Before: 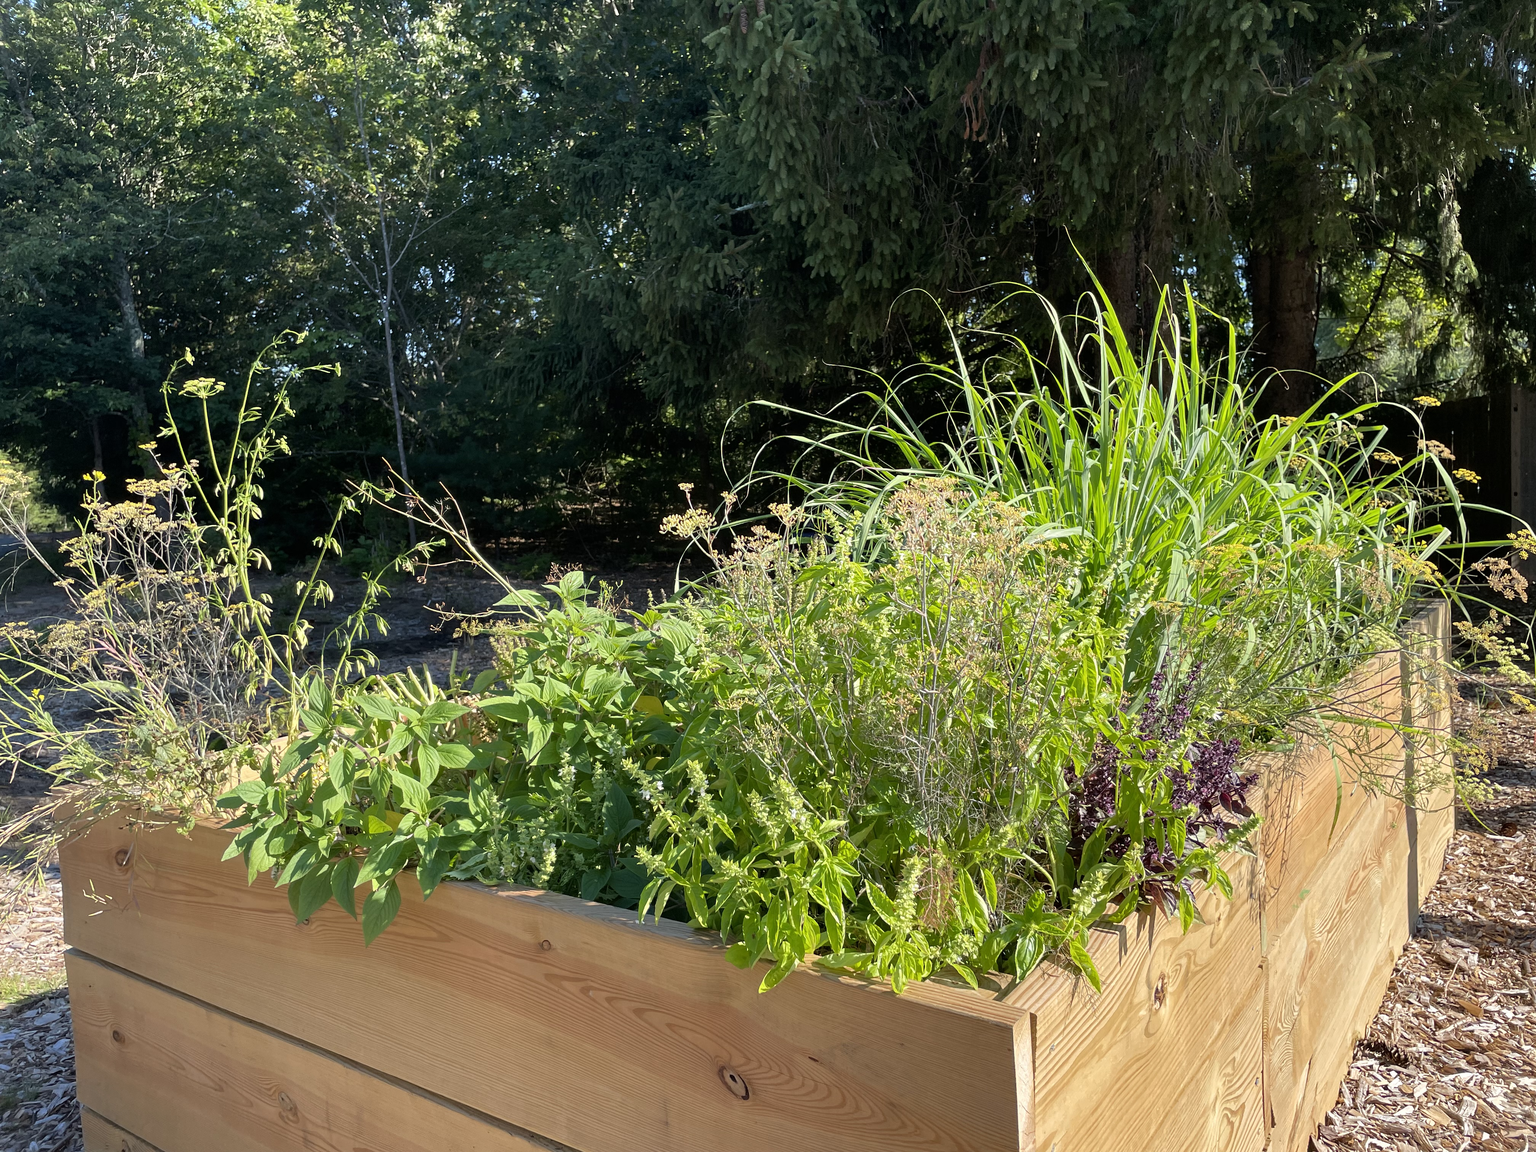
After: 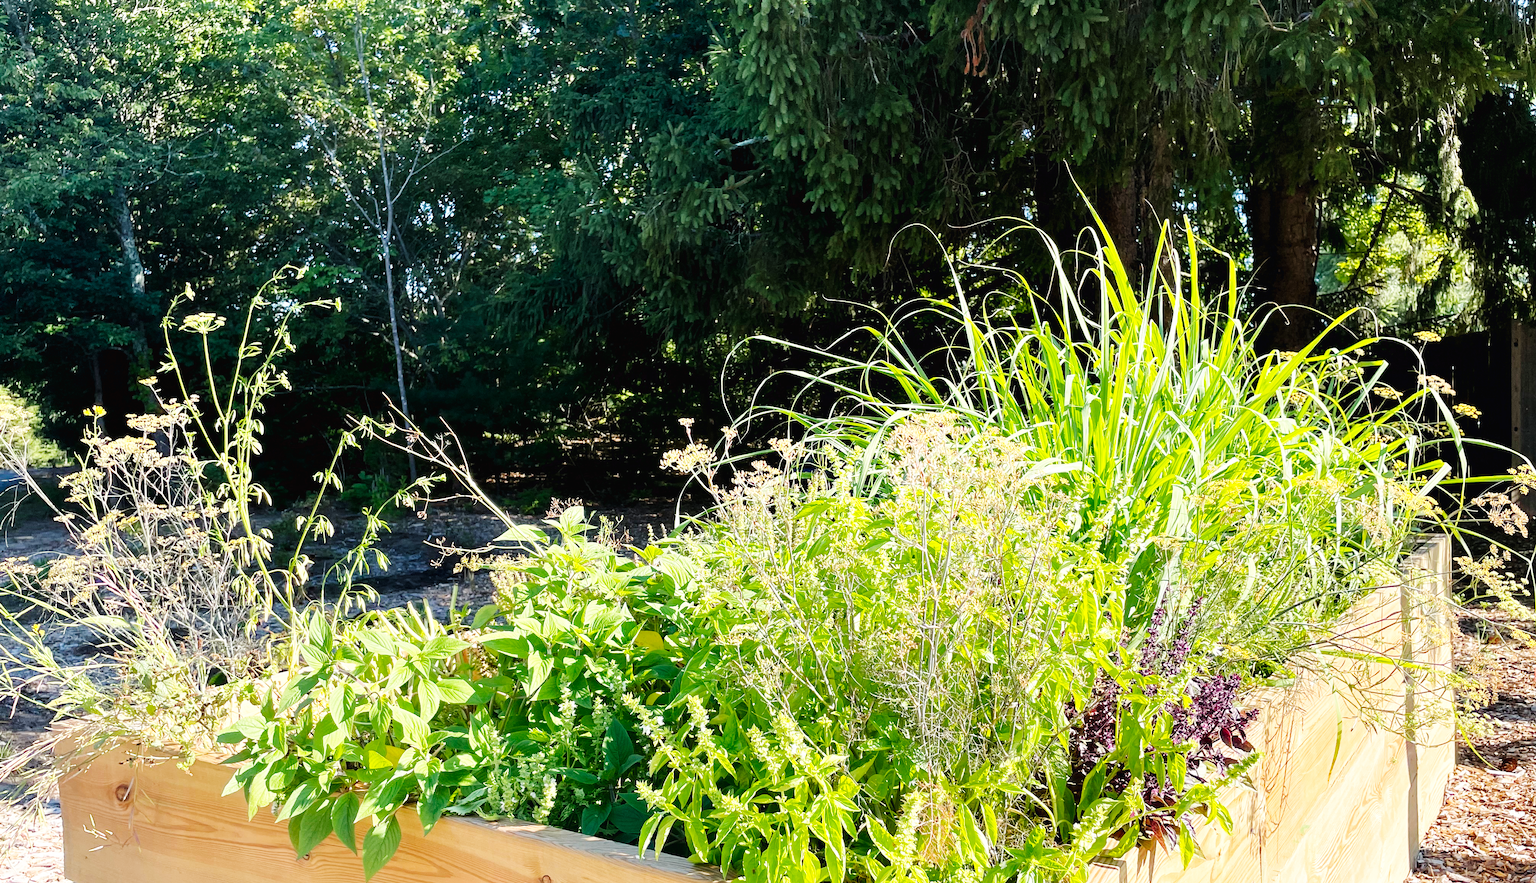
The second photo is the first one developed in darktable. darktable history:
base curve: curves: ch0 [(0, 0.003) (0.001, 0.002) (0.006, 0.004) (0.02, 0.022) (0.048, 0.086) (0.094, 0.234) (0.162, 0.431) (0.258, 0.629) (0.385, 0.8) (0.548, 0.918) (0.751, 0.988) (1, 1)], preserve colors none
crop: top 5.667%, bottom 17.637%
